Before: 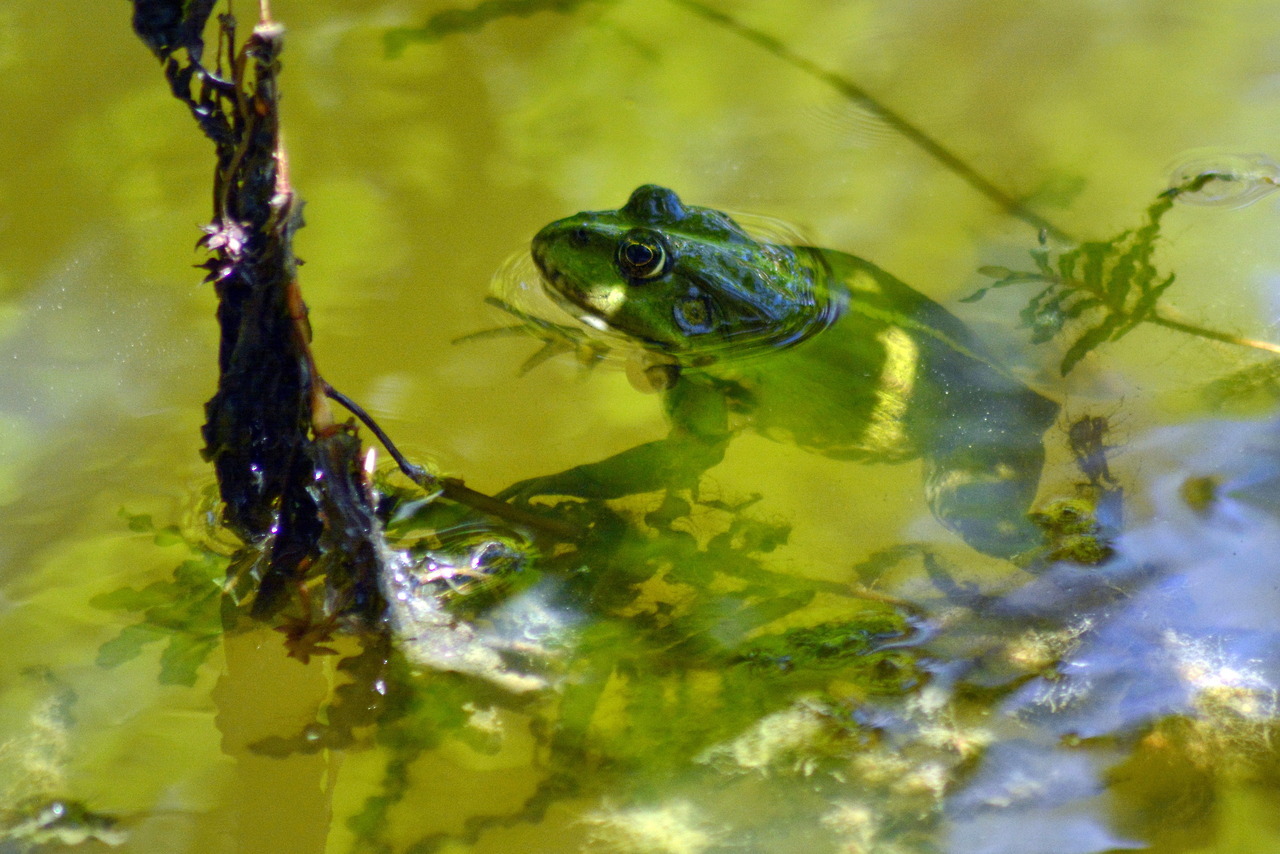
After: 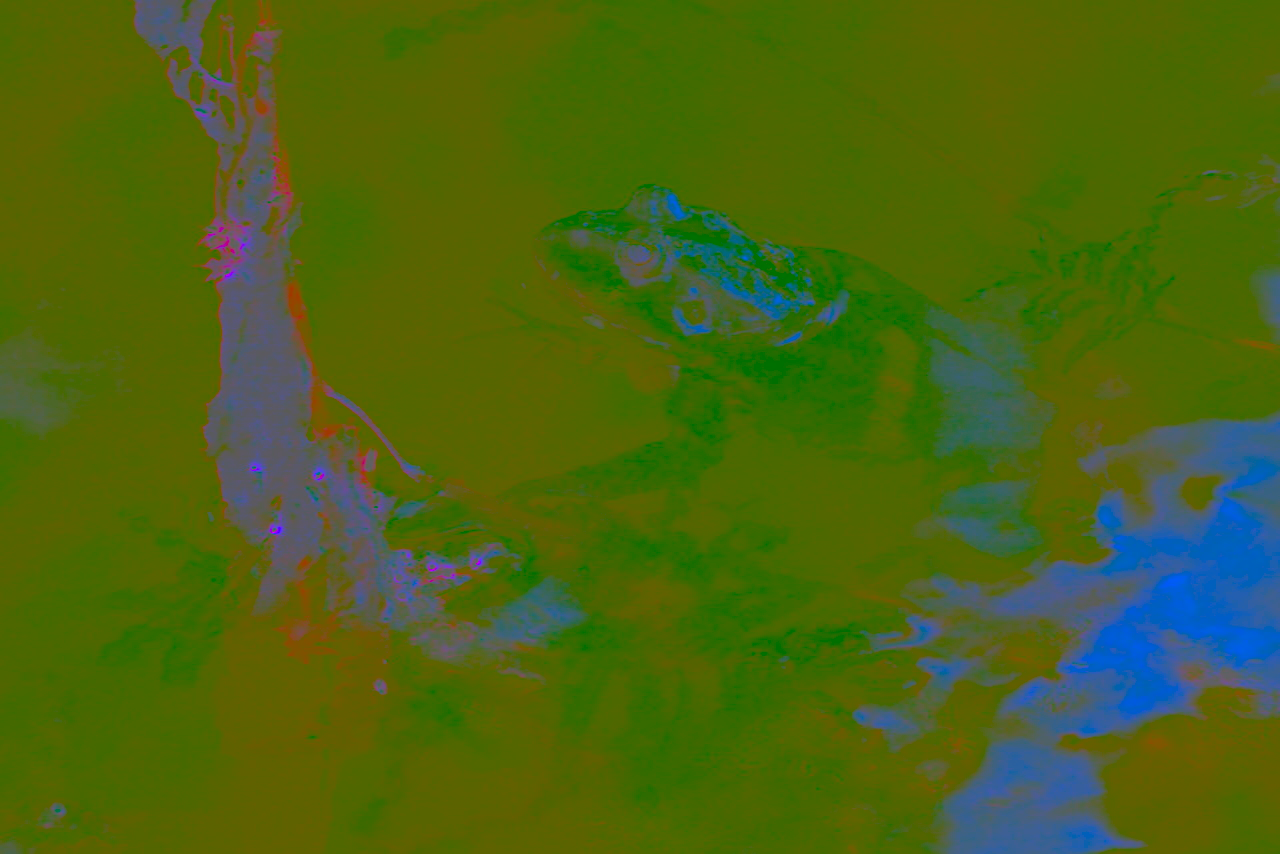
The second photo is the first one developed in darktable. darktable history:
contrast brightness saturation: contrast -0.975, brightness -0.17, saturation 0.74
haze removal: compatibility mode true, adaptive false
